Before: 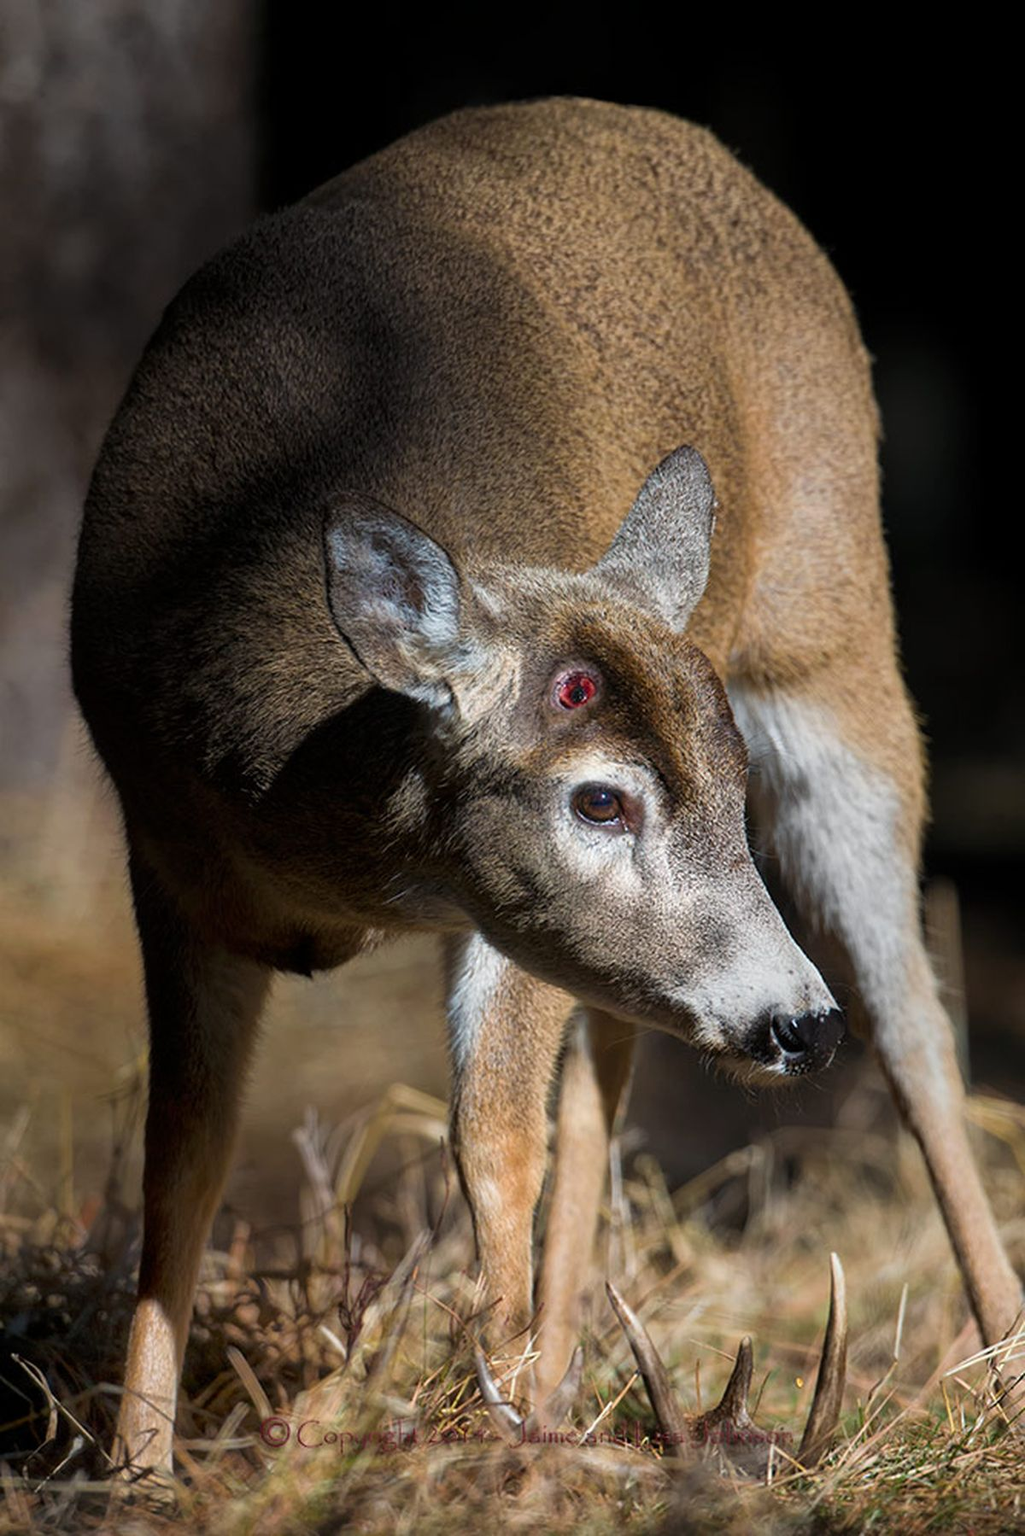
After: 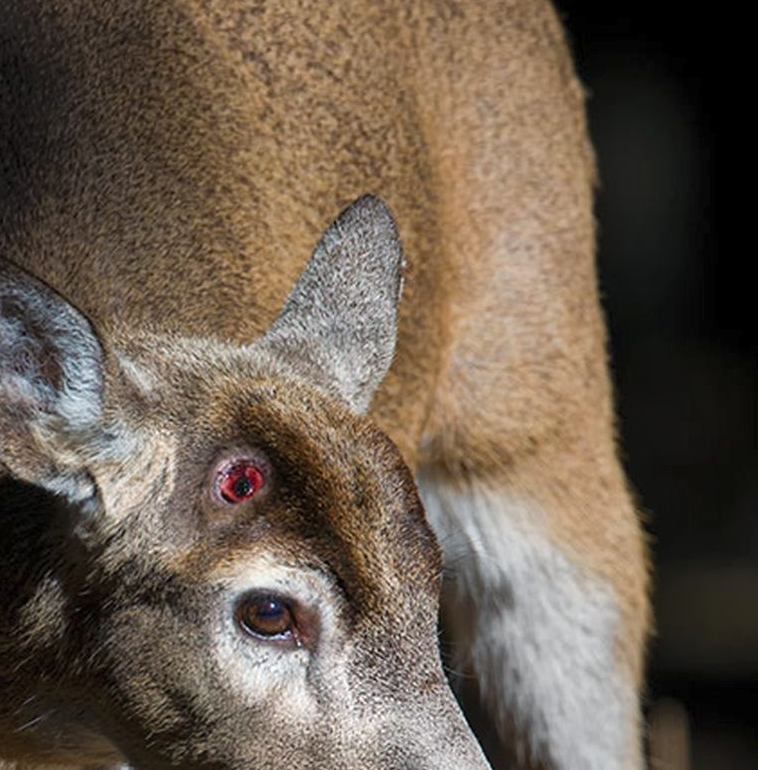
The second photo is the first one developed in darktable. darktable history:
shadows and highlights: shadows 62.13, white point adjustment 0.39, highlights -34.7, compress 84.23%
tone equalizer: edges refinement/feathering 500, mask exposure compensation -1.57 EV, preserve details no
crop: left 36.177%, top 18.206%, right 0.619%, bottom 38.943%
